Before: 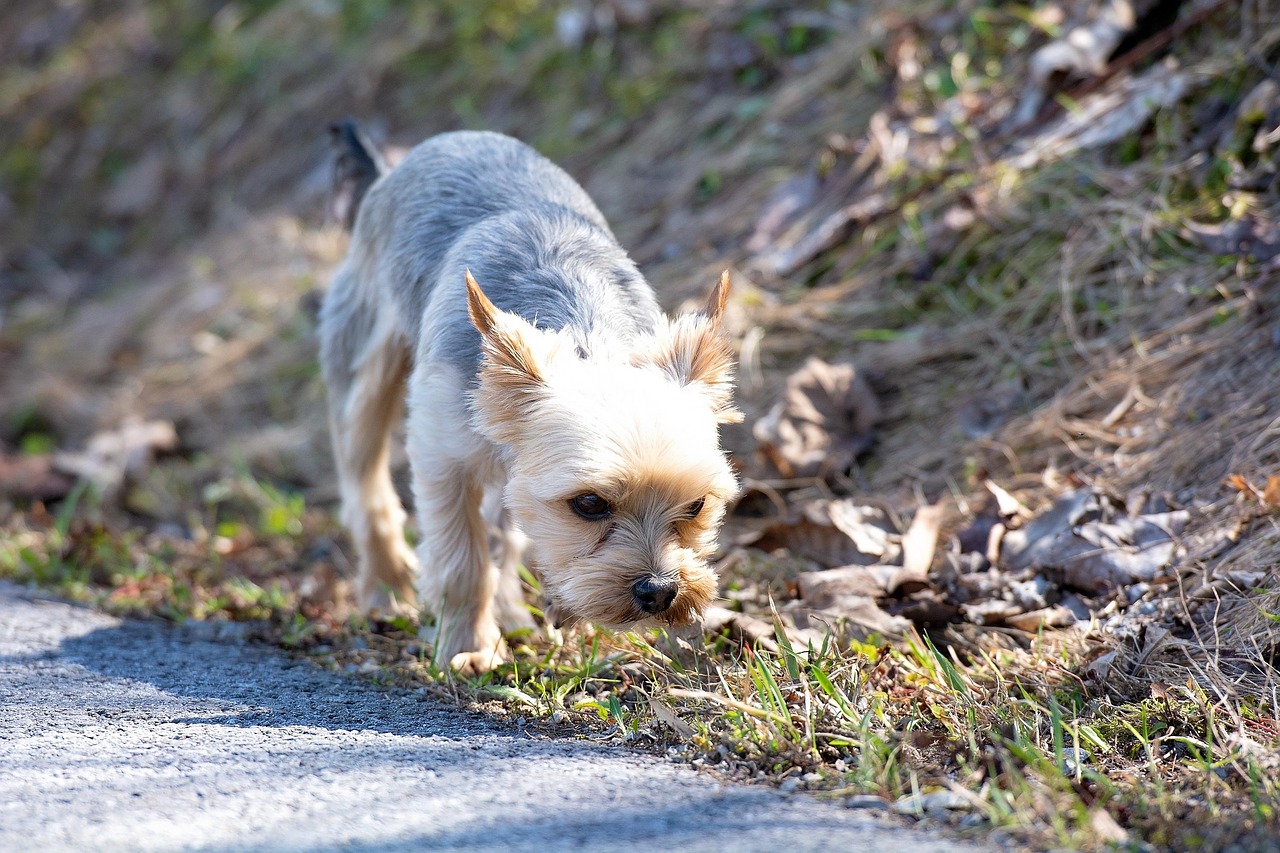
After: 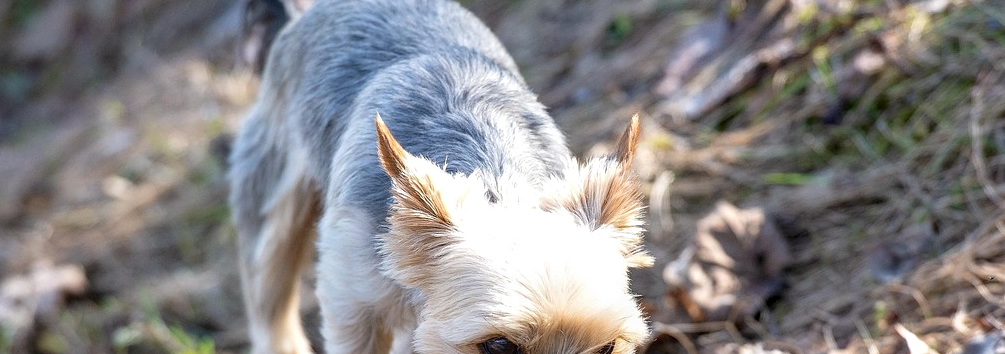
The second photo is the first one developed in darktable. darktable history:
crop: left 7.036%, top 18.398%, right 14.379%, bottom 40.043%
local contrast: on, module defaults
rgb levels: preserve colors max RGB
